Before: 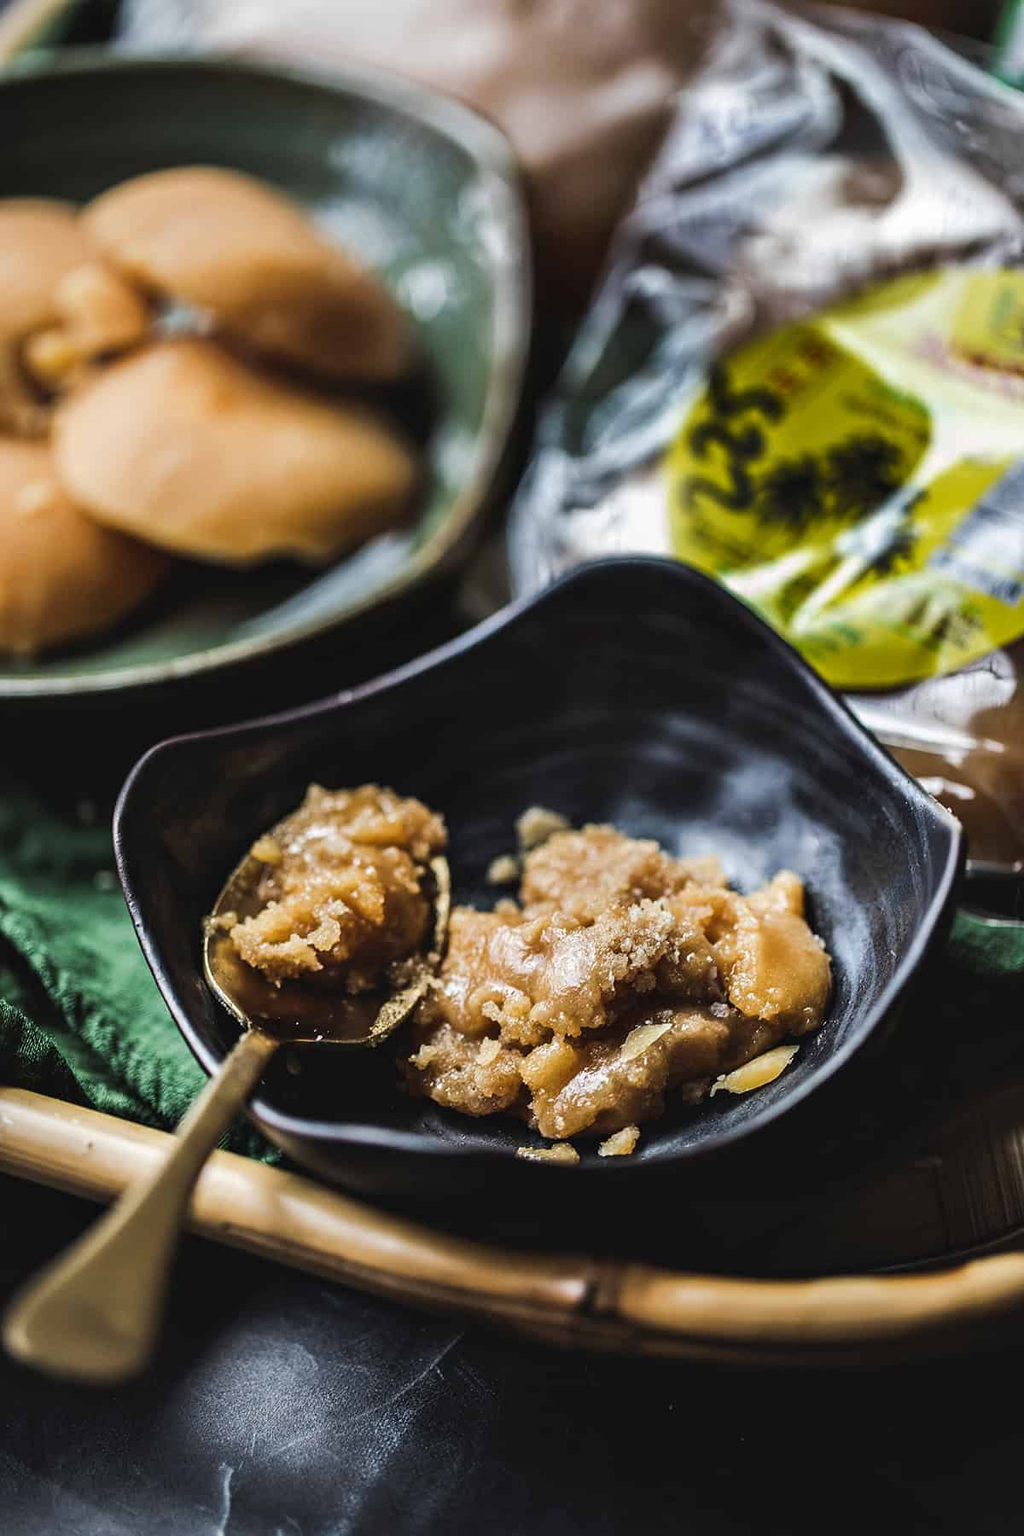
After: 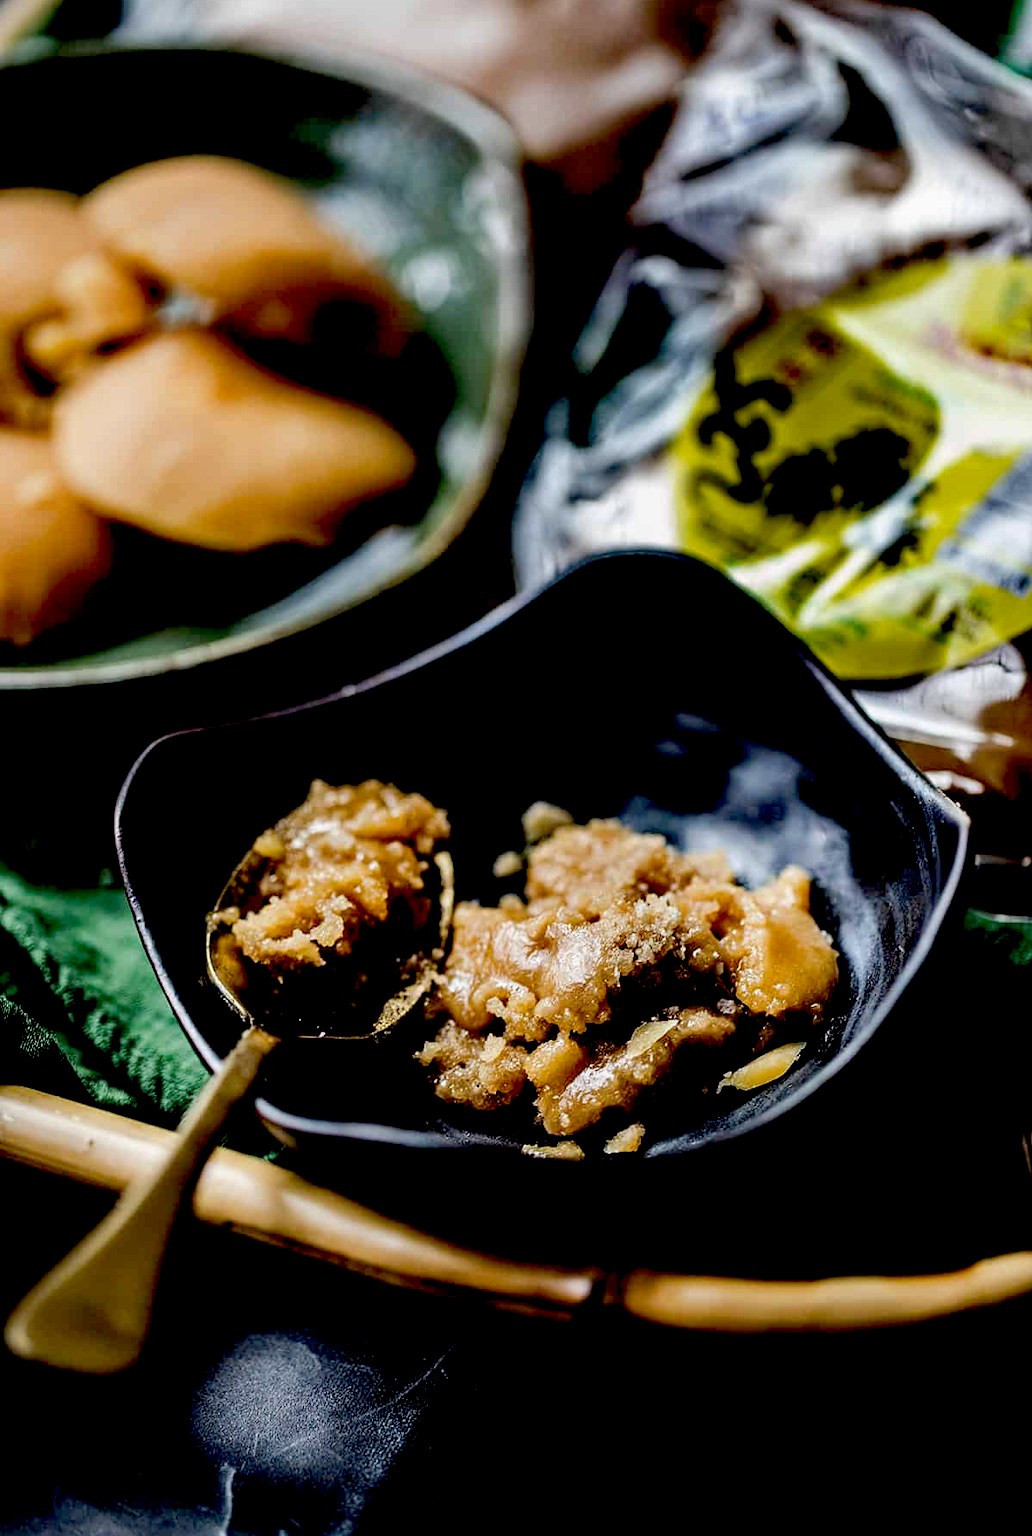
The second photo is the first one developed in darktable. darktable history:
exposure: black level correction 0.056, exposure -0.03 EV, compensate exposure bias true, compensate highlight preservation false
crop: top 0.855%, right 0.032%
